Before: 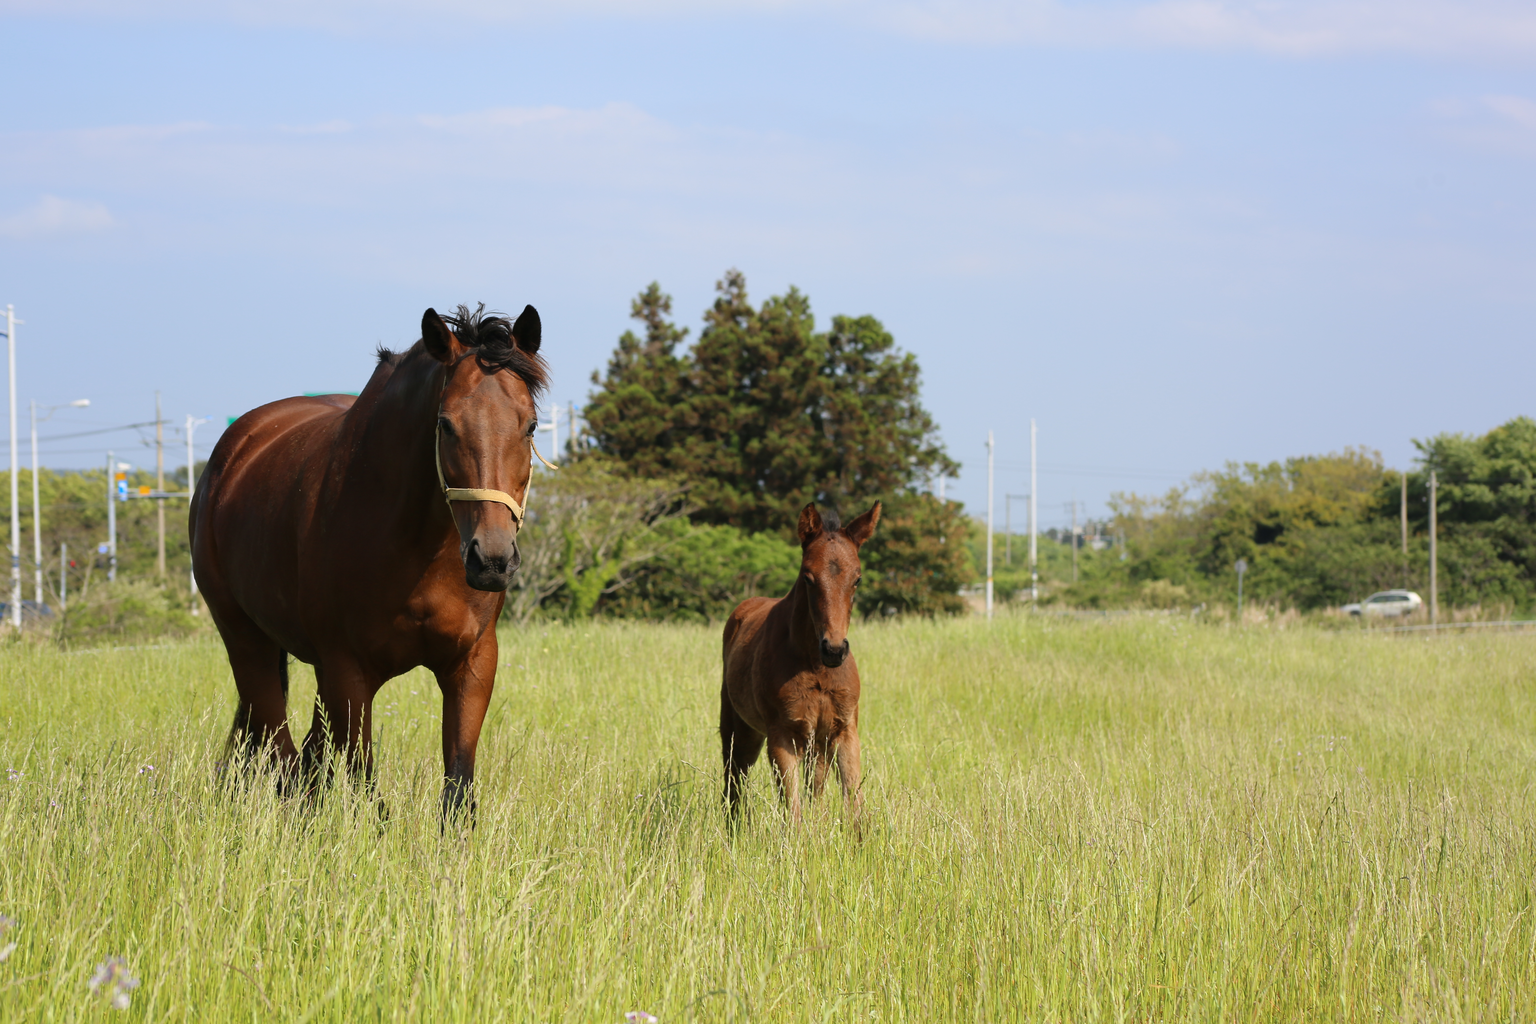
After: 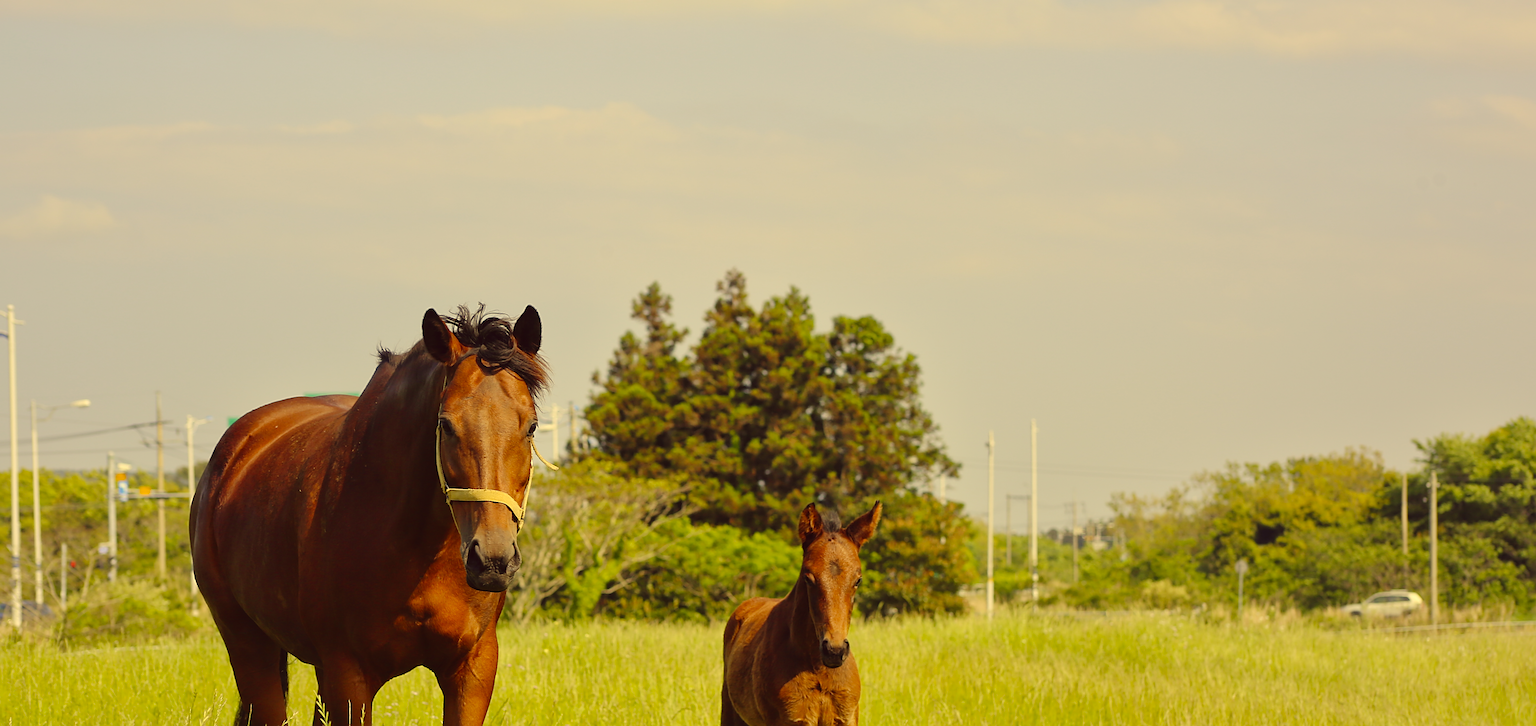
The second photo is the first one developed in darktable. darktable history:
sharpen: radius 3.981
crop: right 0%, bottom 29.054%
color correction: highlights a* -0.51, highlights b* 39.93, shadows a* 9.83, shadows b* -0.558
tone curve: curves: ch0 [(0, 0.01) (0.052, 0.045) (0.136, 0.133) (0.29, 0.332) (0.453, 0.531) (0.676, 0.751) (0.89, 0.919) (1, 1)]; ch1 [(0, 0) (0.094, 0.081) (0.285, 0.299) (0.385, 0.403) (0.446, 0.443) (0.502, 0.5) (0.544, 0.552) (0.589, 0.612) (0.722, 0.728) (1, 1)]; ch2 [(0, 0) (0.257, 0.217) (0.43, 0.421) (0.498, 0.507) (0.531, 0.544) (0.56, 0.579) (0.625, 0.642) (1, 1)], preserve colors none
shadows and highlights: on, module defaults
